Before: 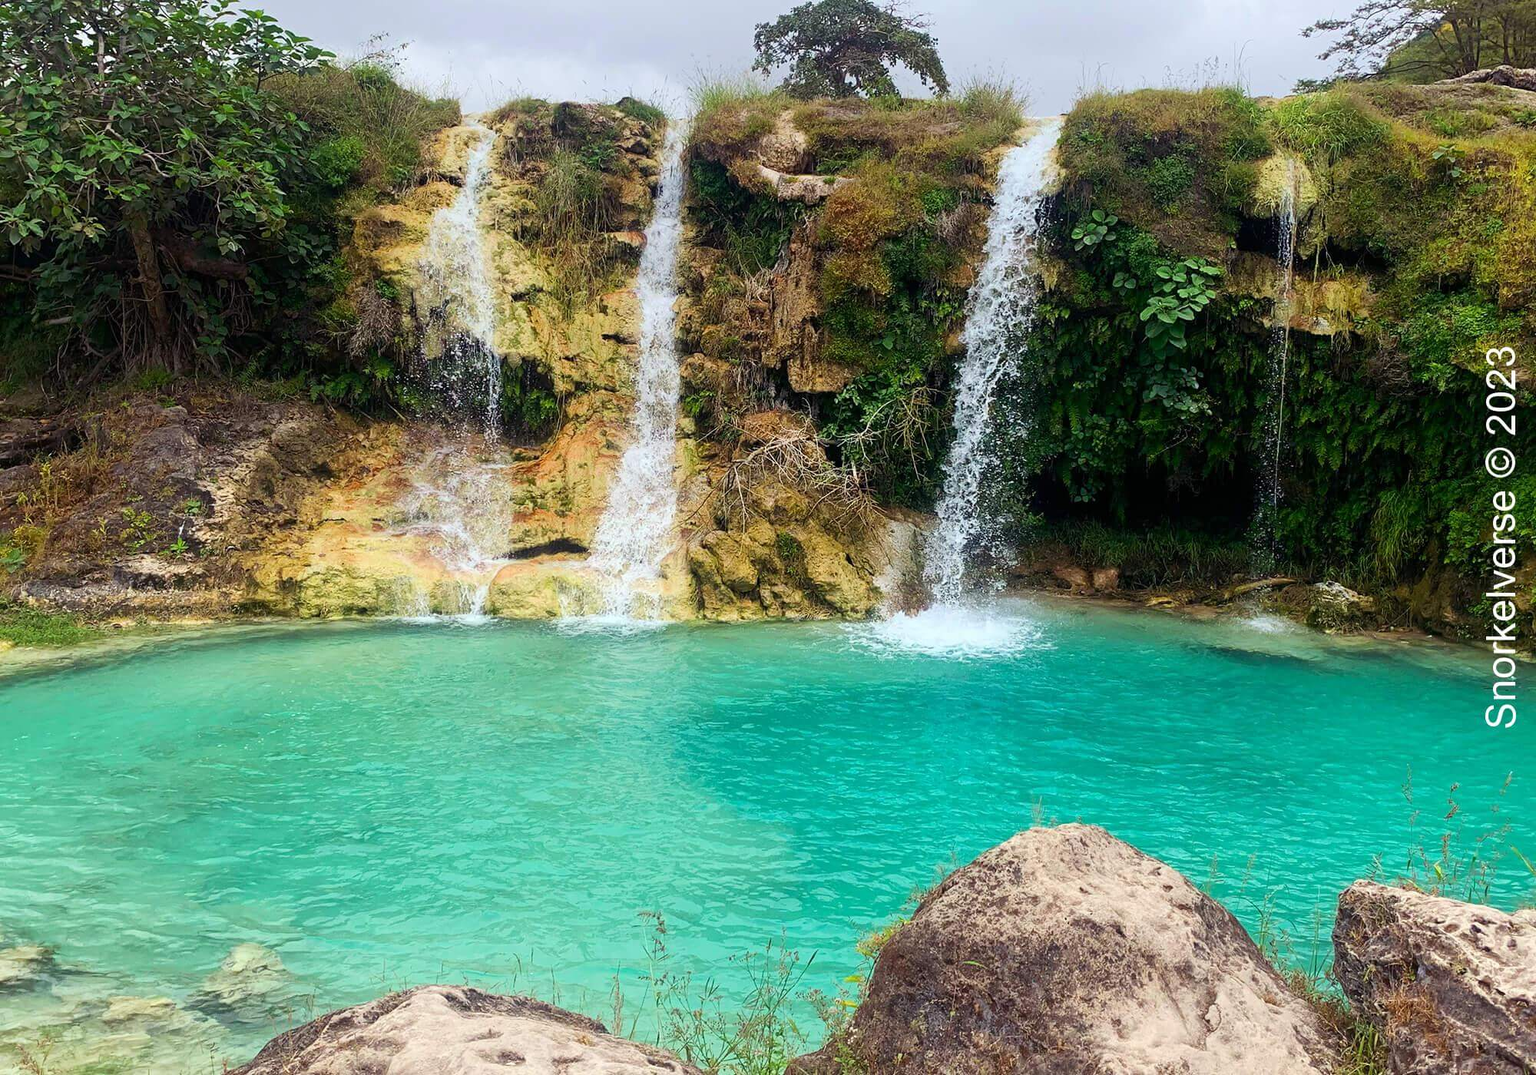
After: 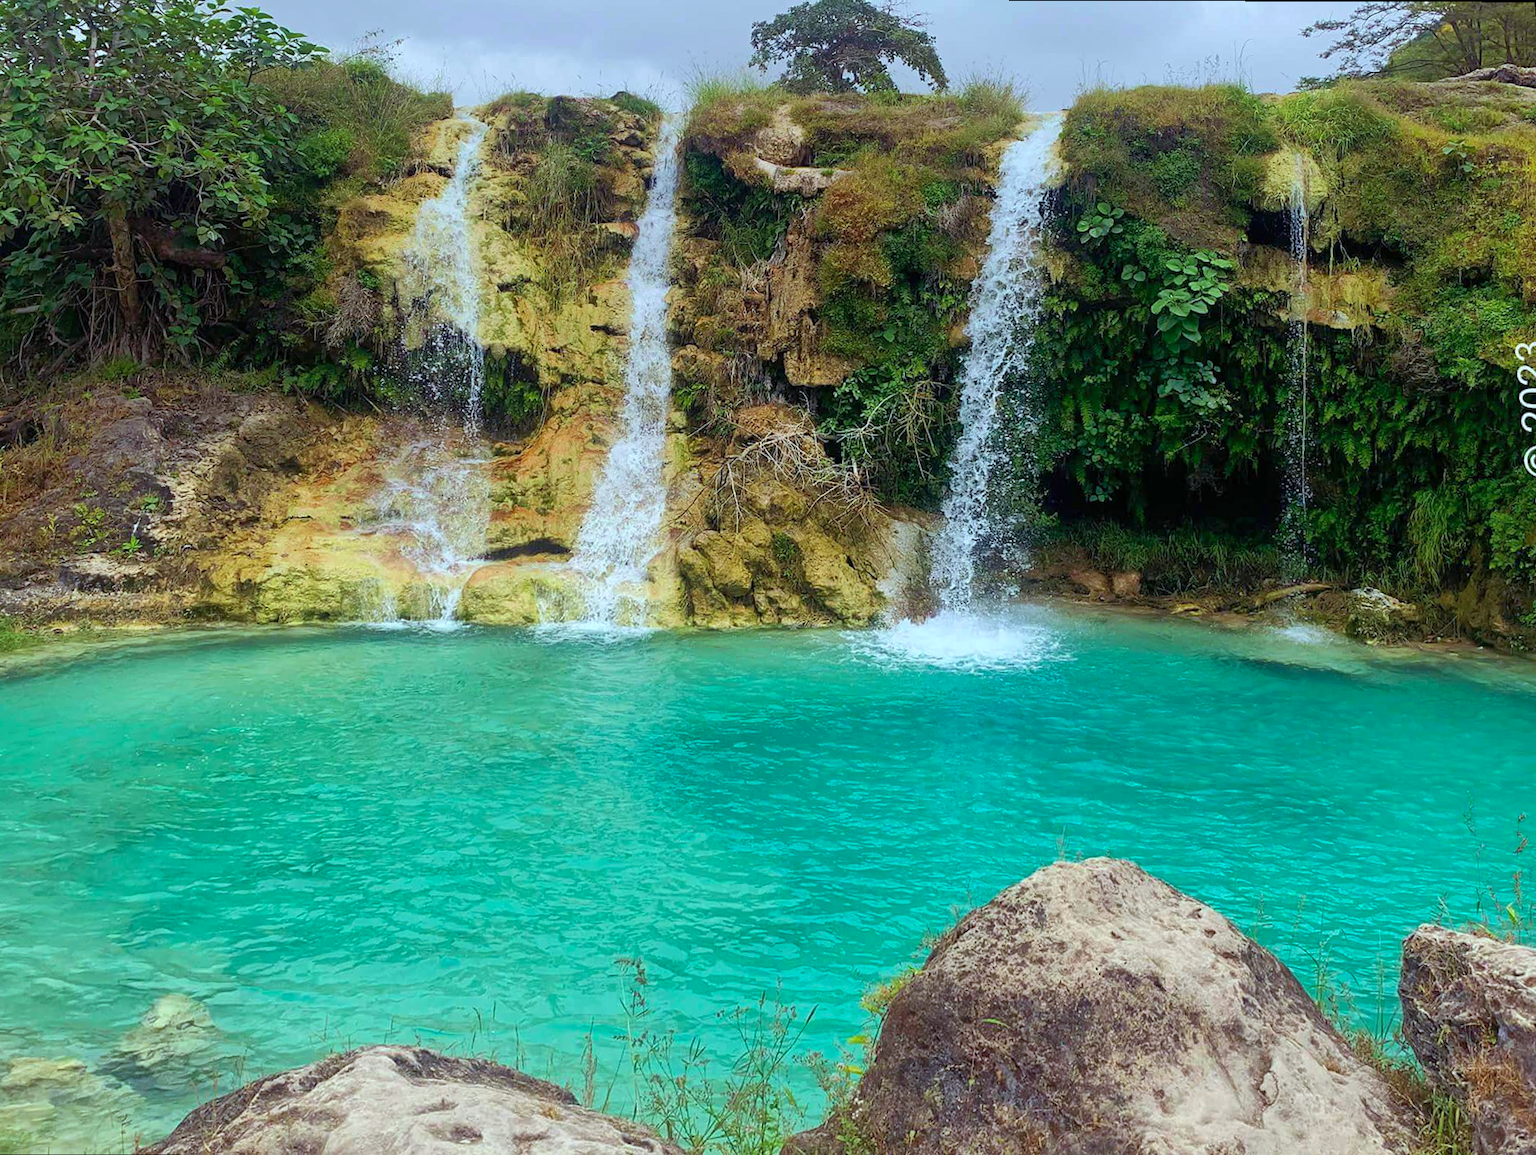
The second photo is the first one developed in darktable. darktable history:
white balance: red 0.925, blue 1.046
velvia: strength 15%
rotate and perspective: rotation 0.215°, lens shift (vertical) -0.139, crop left 0.069, crop right 0.939, crop top 0.002, crop bottom 0.996
shadows and highlights: on, module defaults
